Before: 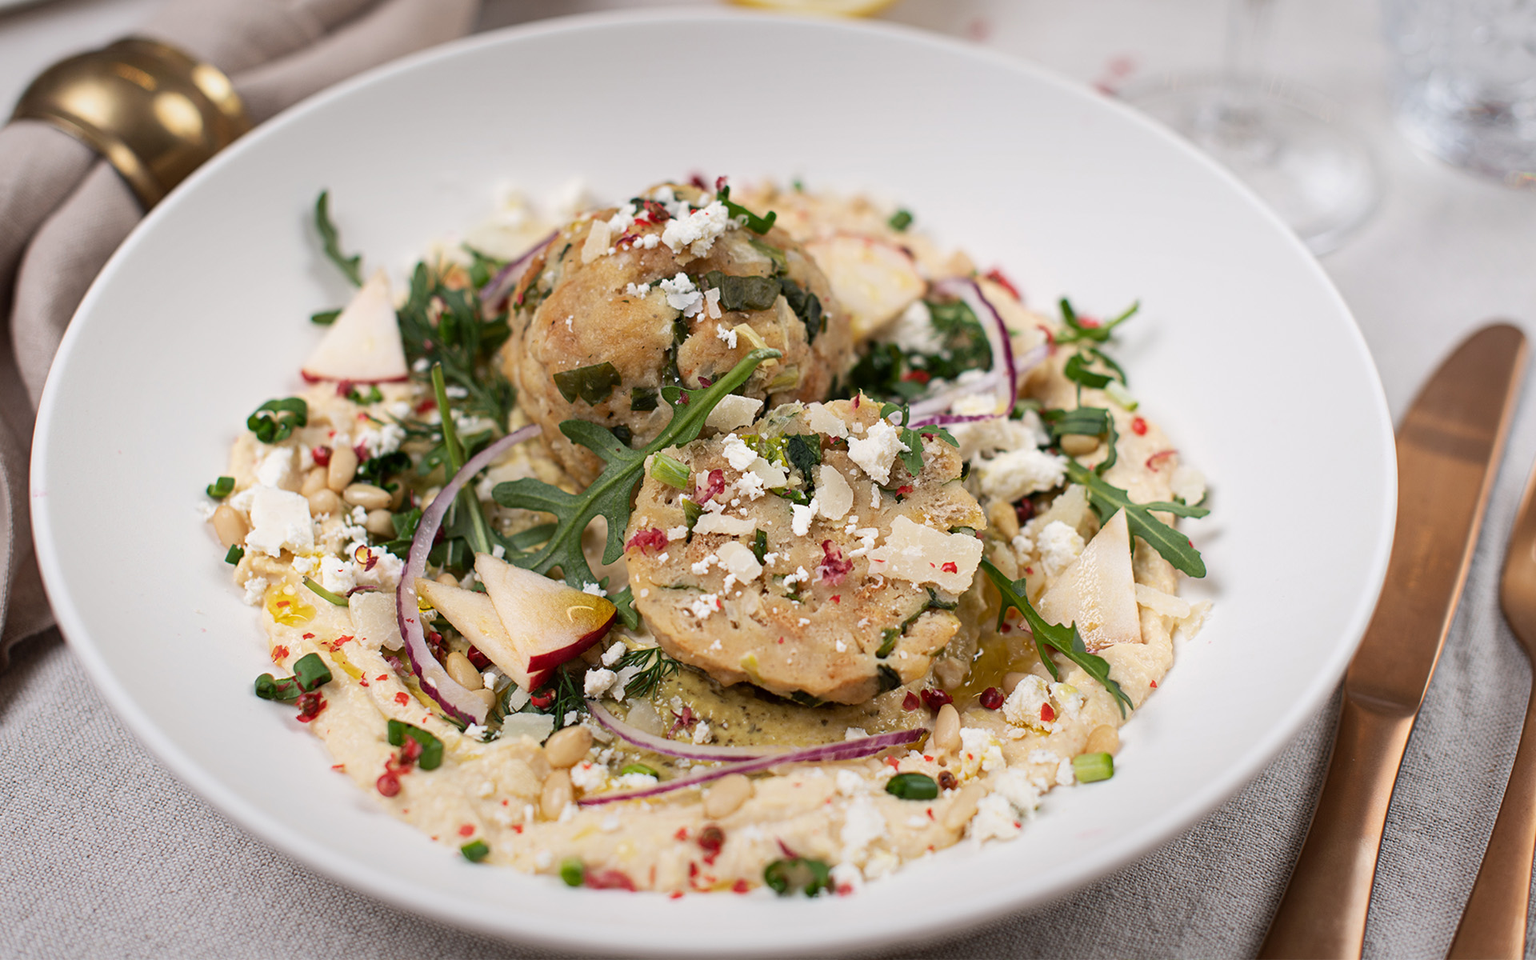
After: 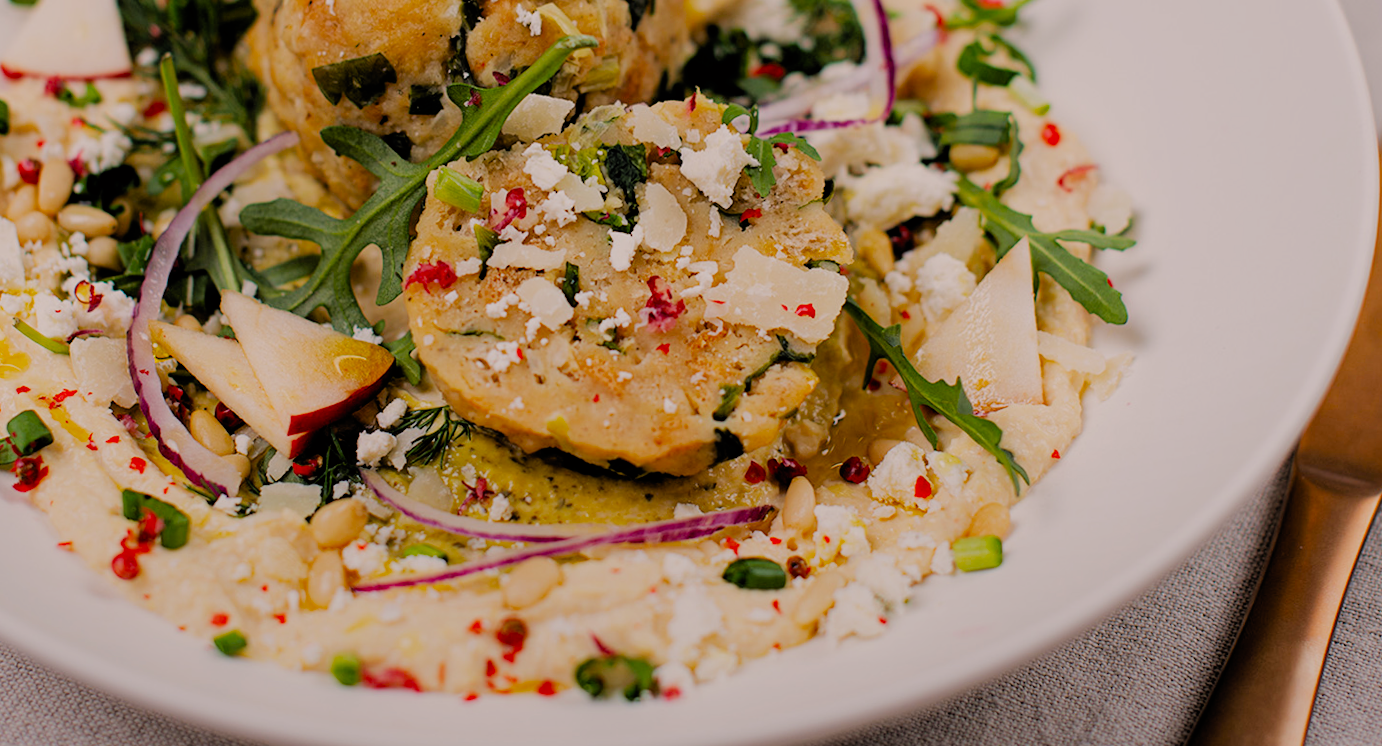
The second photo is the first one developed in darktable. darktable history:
color correction: highlights a* 5.81, highlights b* 4.84
crop and rotate: left 17.299%, top 35.115%, right 7.015%, bottom 1.024%
rotate and perspective: rotation 0.074°, lens shift (vertical) 0.096, lens shift (horizontal) -0.041, crop left 0.043, crop right 0.952, crop top 0.024, crop bottom 0.979
filmic rgb: black relative exposure -4.4 EV, white relative exposure 5 EV, threshold 3 EV, hardness 2.23, latitude 40.06%, contrast 1.15, highlights saturation mix 10%, shadows ↔ highlights balance 1.04%, preserve chrominance RGB euclidean norm (legacy), color science v4 (2020), enable highlight reconstruction true
